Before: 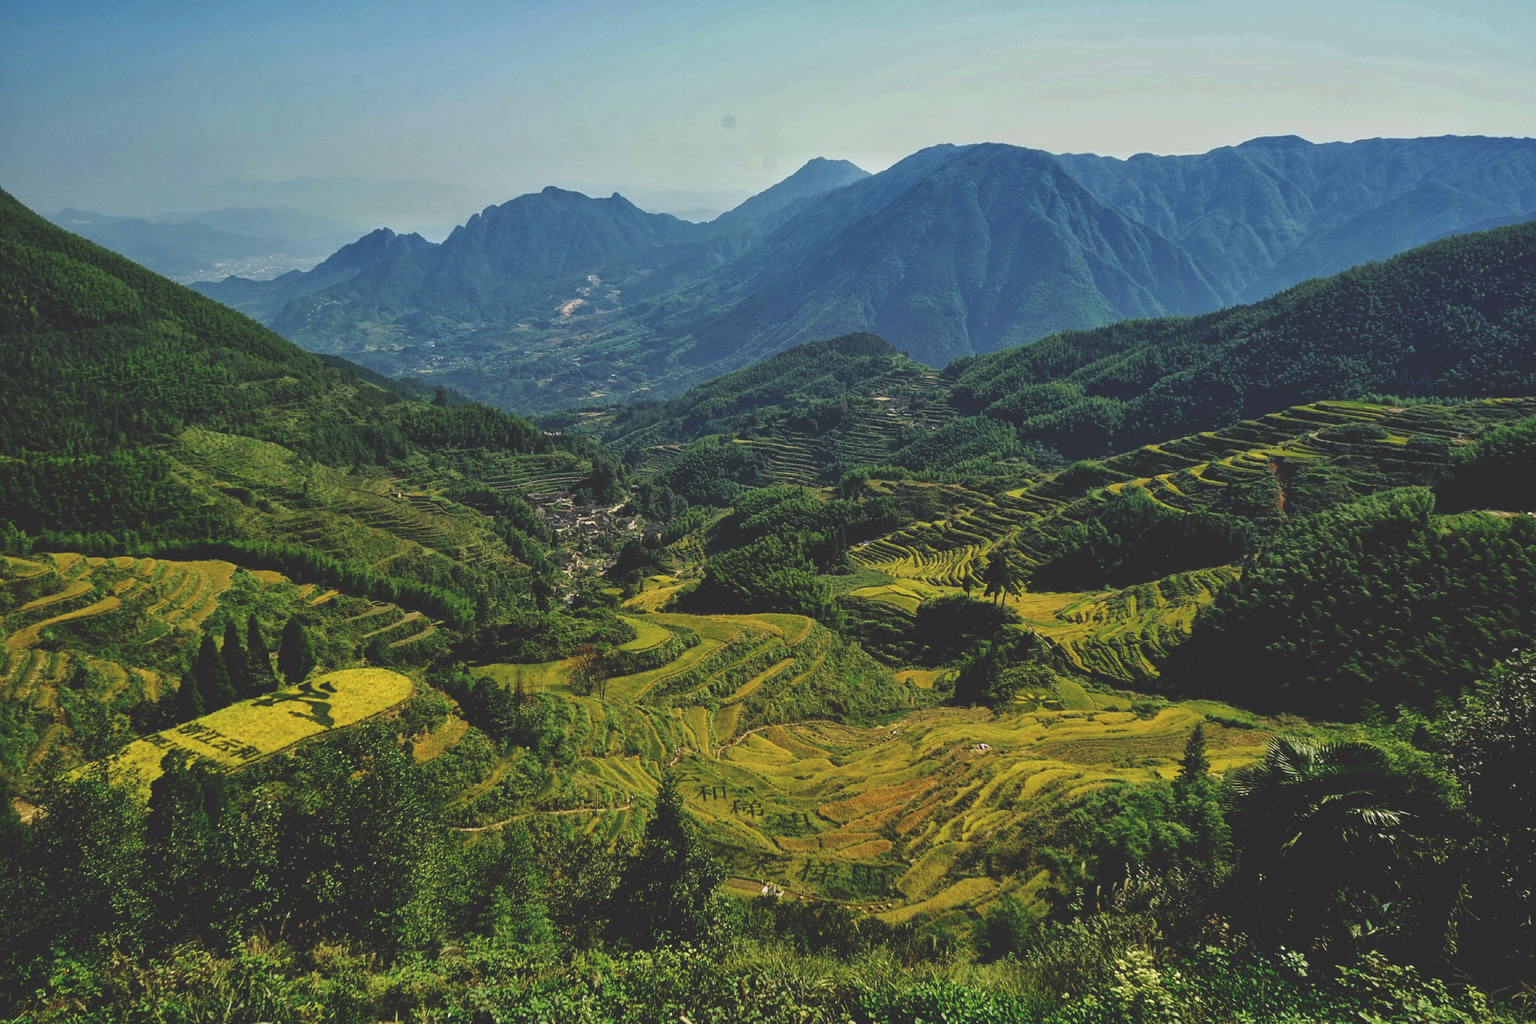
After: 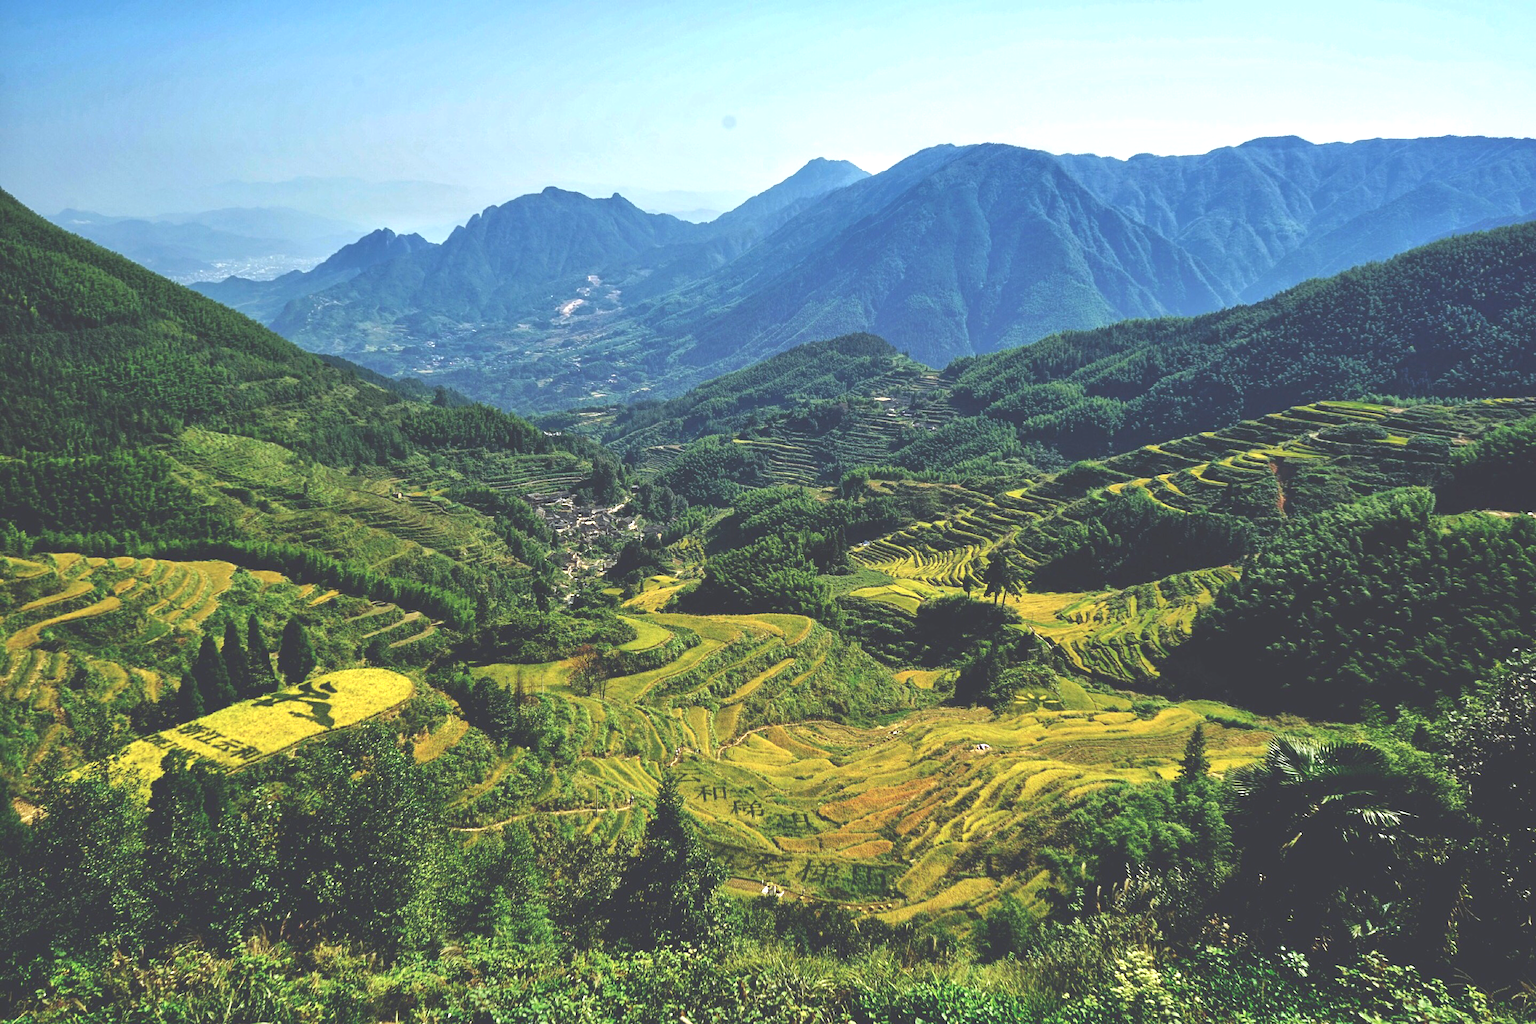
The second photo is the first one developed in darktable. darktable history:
exposure: black level correction 0, exposure 0.896 EV, compensate highlight preservation false
color calibration: illuminant as shot in camera, x 0.358, y 0.373, temperature 4628.91 K
